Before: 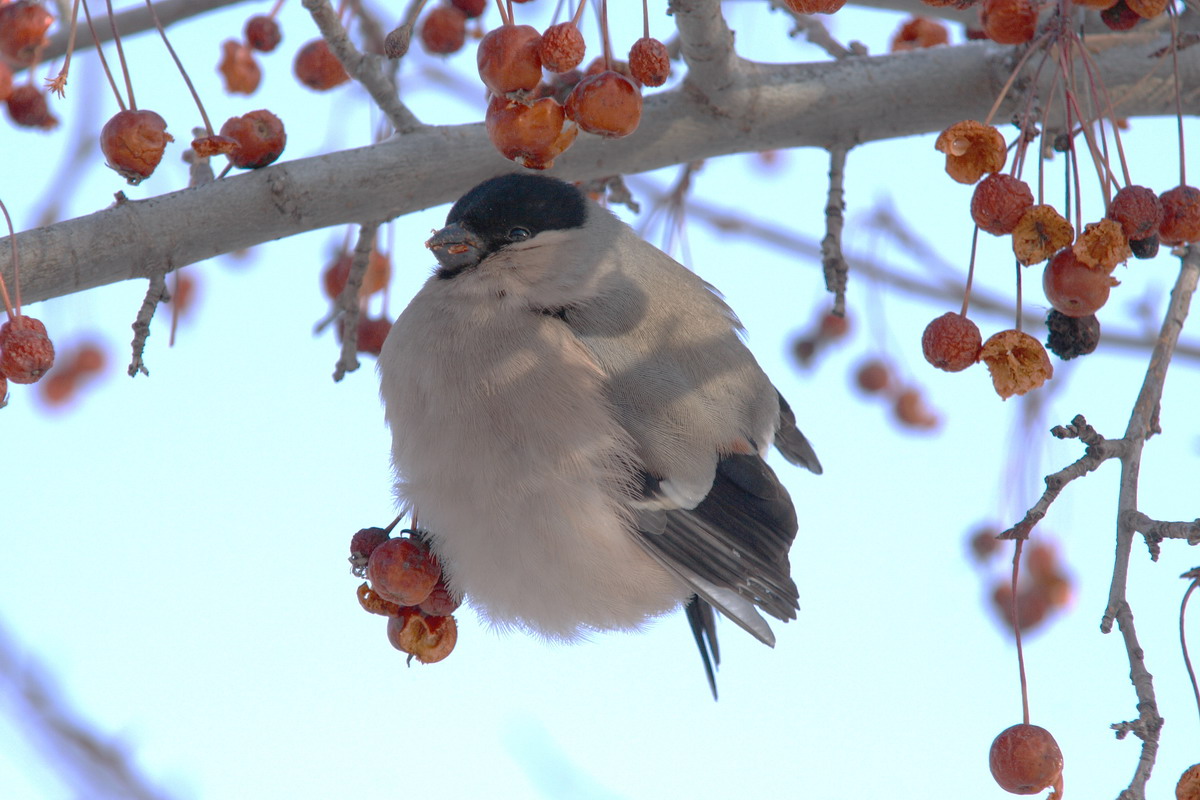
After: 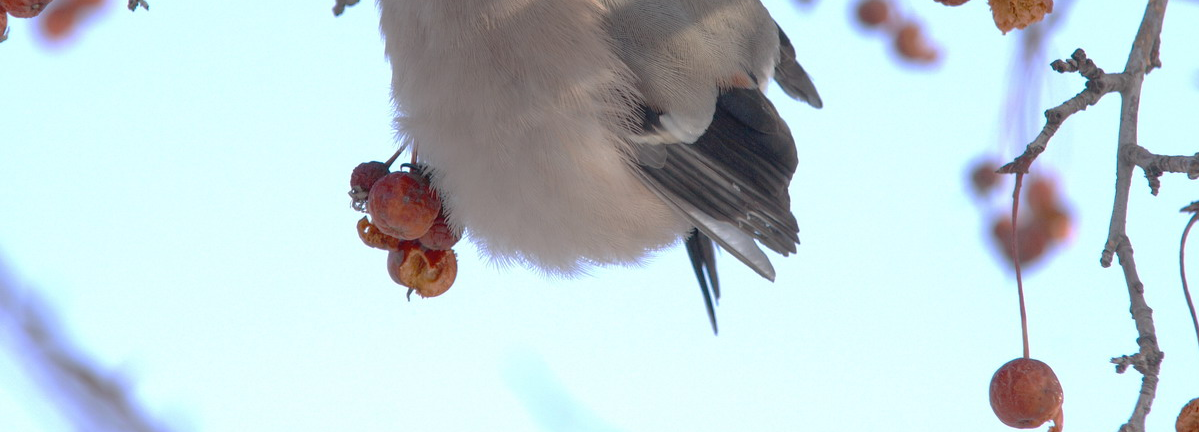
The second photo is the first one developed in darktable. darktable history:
crop and rotate: top 45.971%, right 0.008%
